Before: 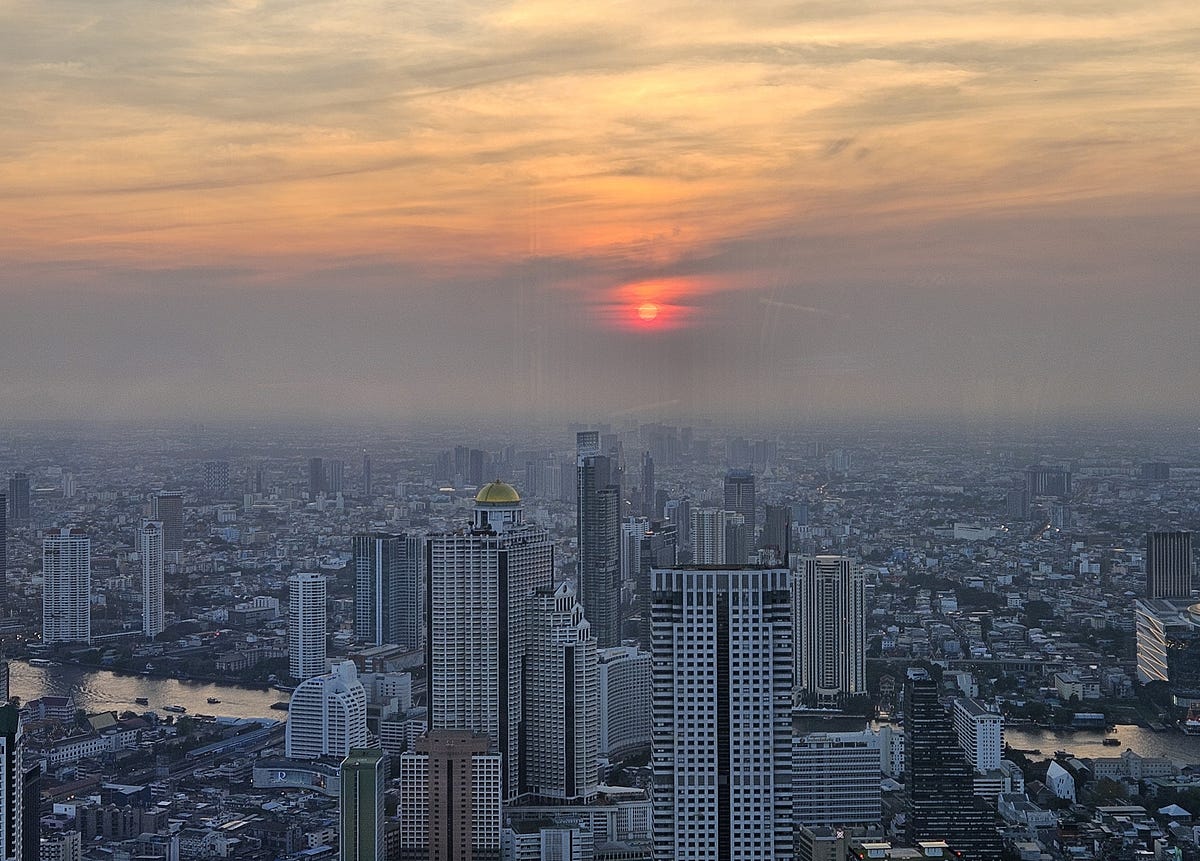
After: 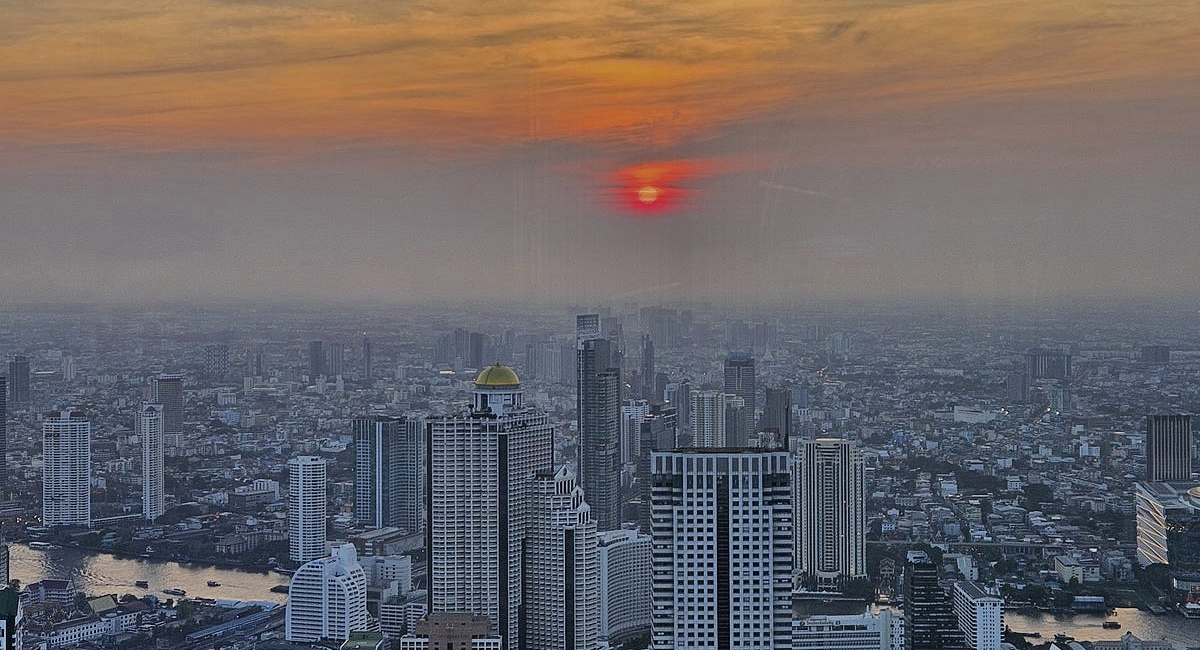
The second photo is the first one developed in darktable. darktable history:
color zones: curves: ch0 [(0.27, 0.396) (0.563, 0.504) (0.75, 0.5) (0.787, 0.307)]
shadows and highlights: radius 108.57, shadows 45.38, highlights -67.59, low approximation 0.01, soften with gaussian
crop: top 13.643%, bottom 10.776%
